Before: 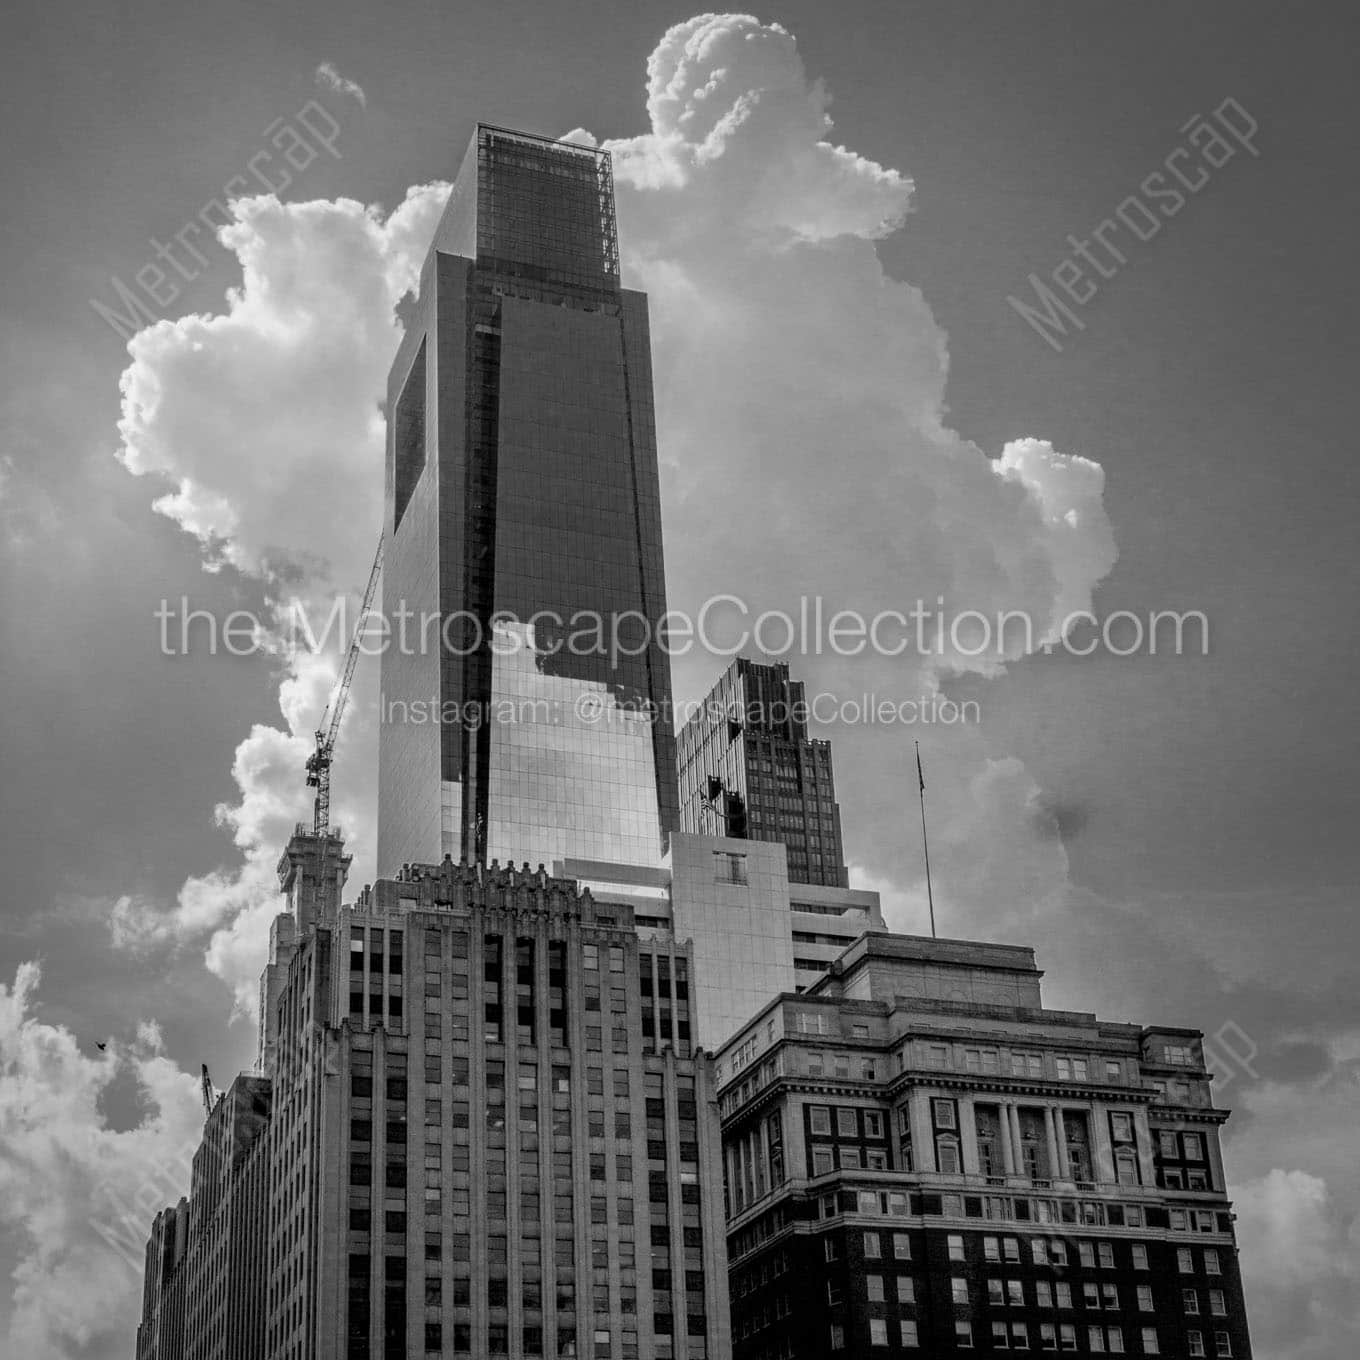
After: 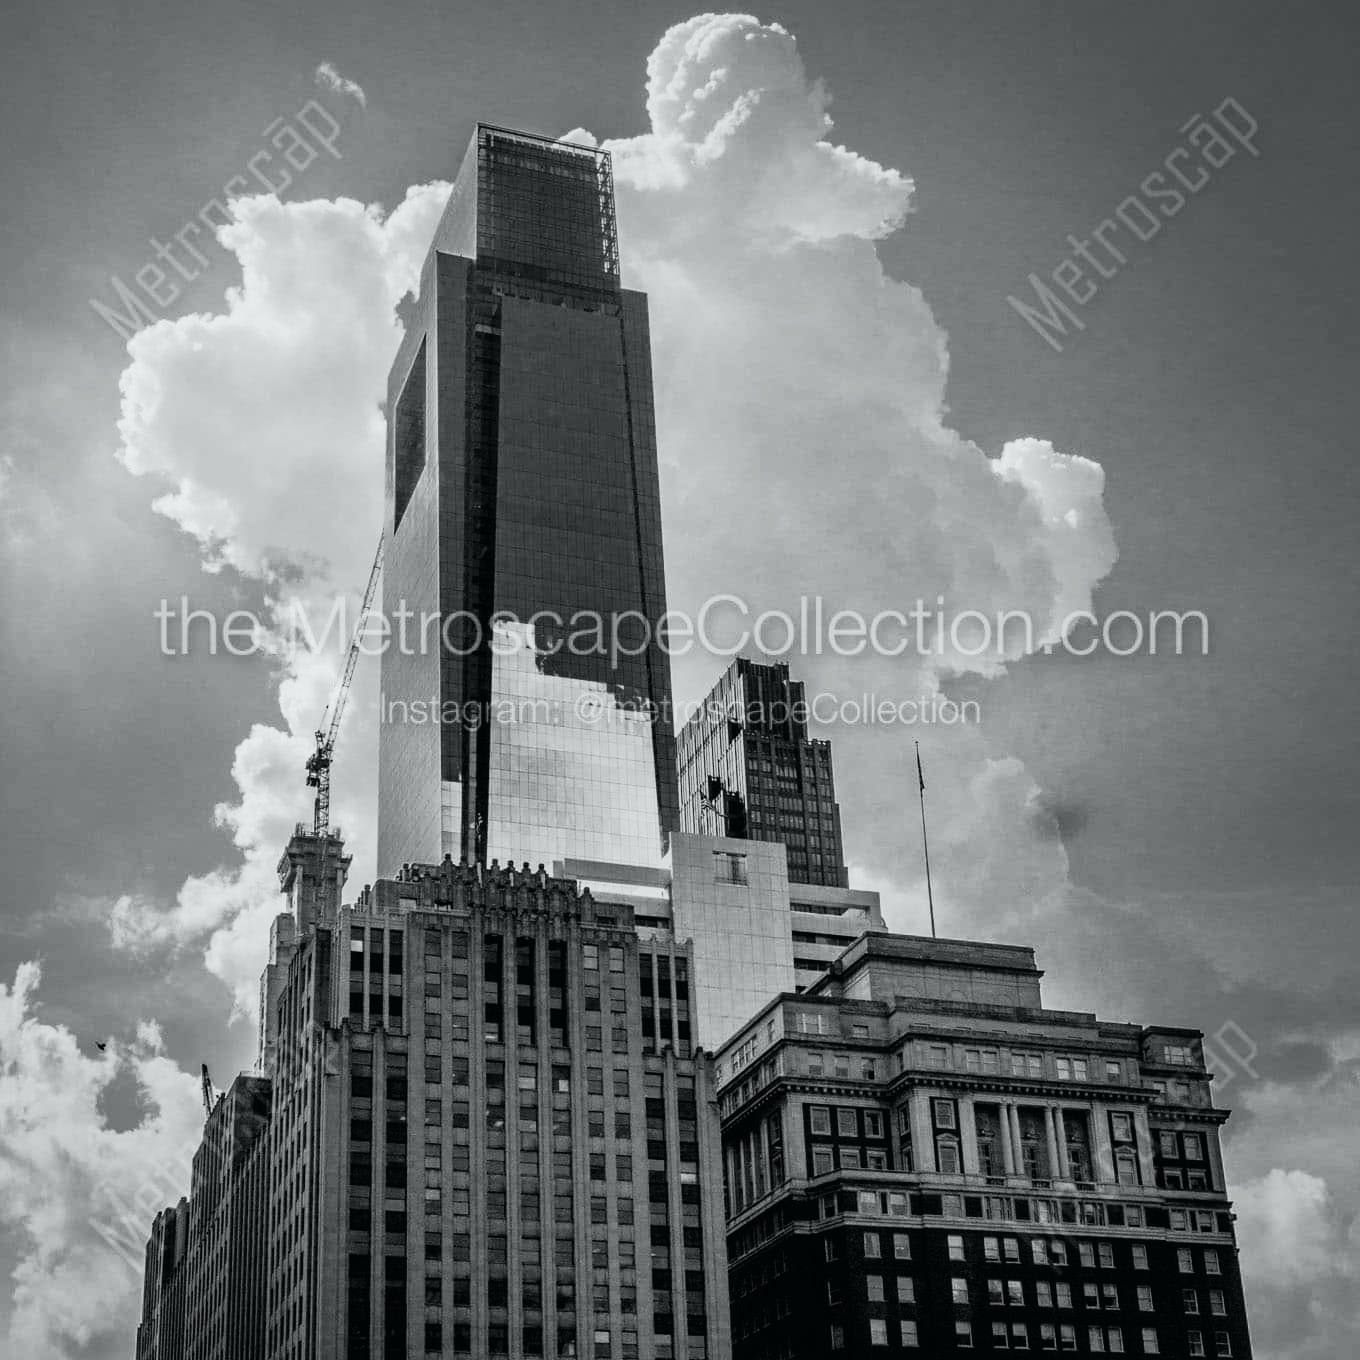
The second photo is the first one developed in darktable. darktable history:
tone curve: curves: ch0 [(0, 0.008) (0.081, 0.044) (0.177, 0.123) (0.283, 0.253) (0.427, 0.441) (0.495, 0.524) (0.661, 0.756) (0.796, 0.859) (1, 0.951)]; ch1 [(0, 0) (0.161, 0.092) (0.35, 0.33) (0.392, 0.392) (0.427, 0.426) (0.479, 0.472) (0.505, 0.5) (0.521, 0.519) (0.567, 0.556) (0.583, 0.588) (0.625, 0.627) (0.678, 0.733) (1, 1)]; ch2 [(0, 0) (0.346, 0.362) (0.404, 0.427) (0.502, 0.499) (0.523, 0.522) (0.544, 0.561) (0.58, 0.59) (0.629, 0.642) (0.717, 0.678) (1, 1)], color space Lab, independent channels, preserve colors none
